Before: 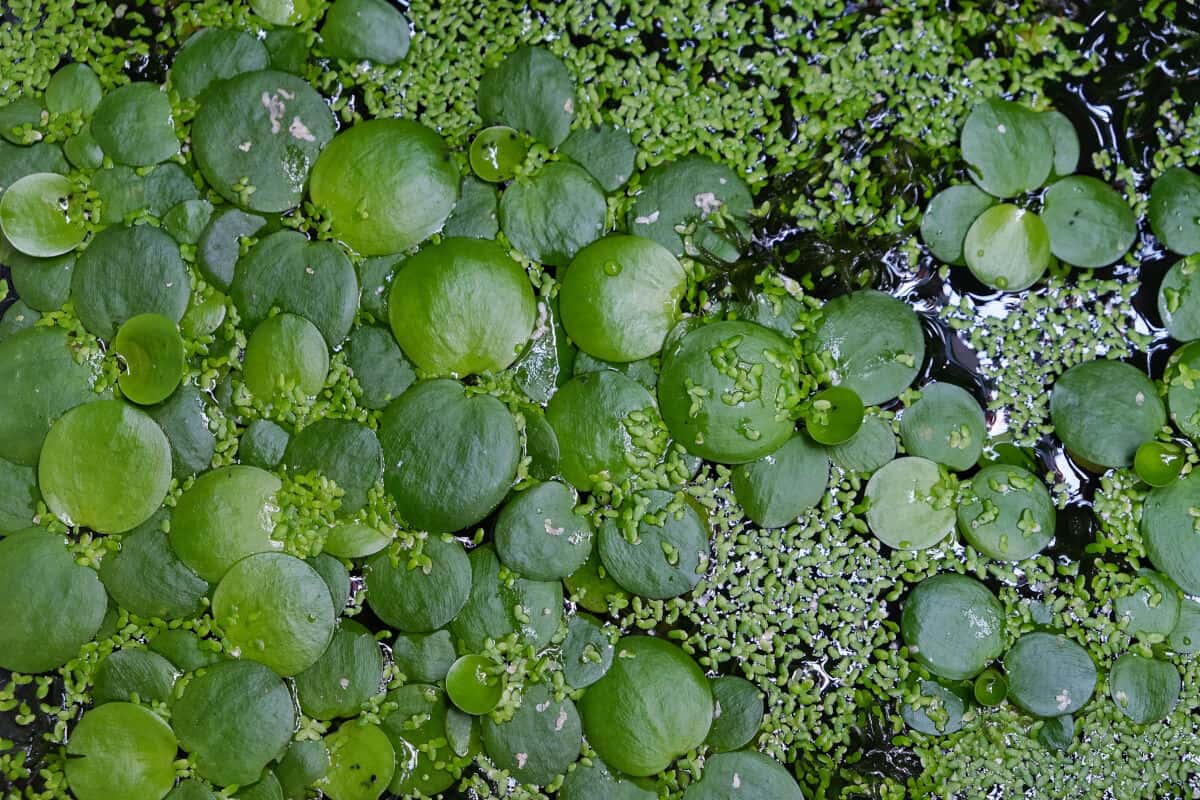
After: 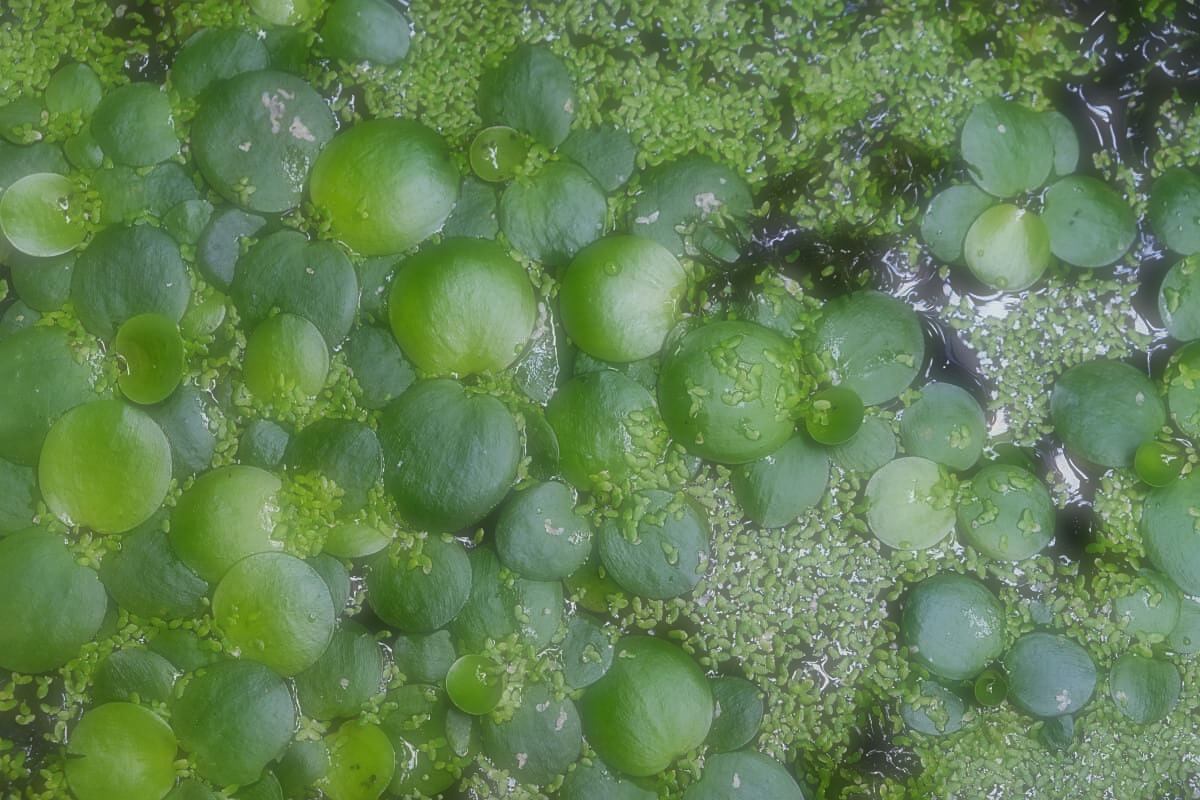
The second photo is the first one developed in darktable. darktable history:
sharpen: radius 1.559, amount 0.373, threshold 1.271
soften: on, module defaults
